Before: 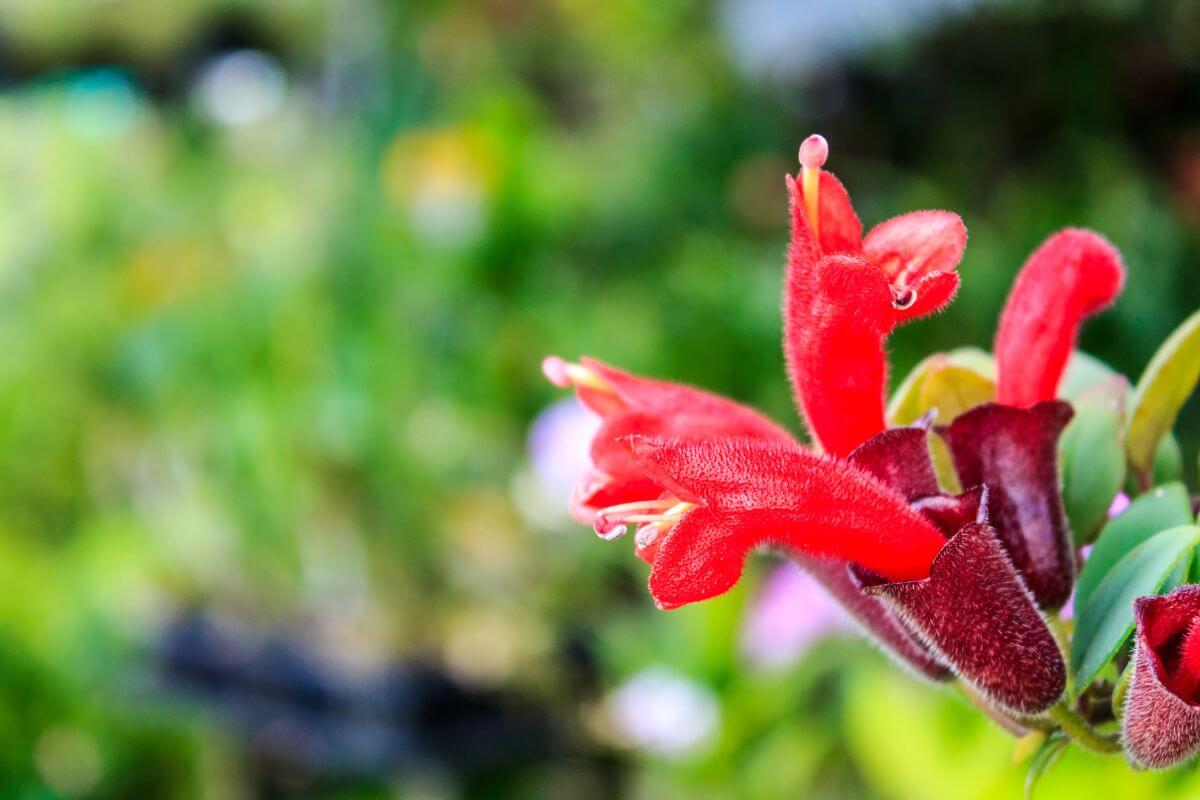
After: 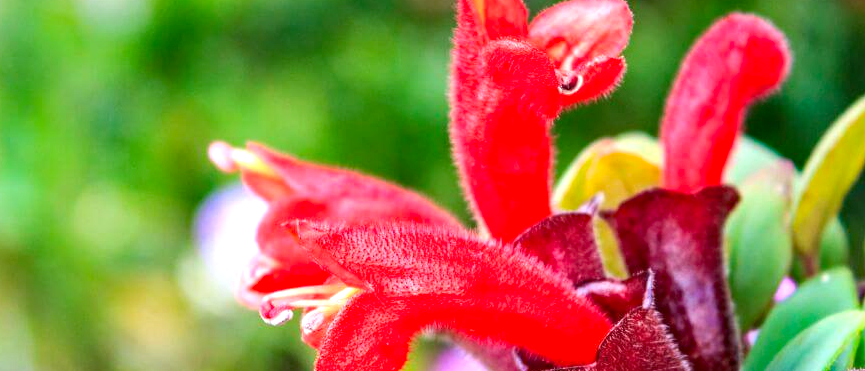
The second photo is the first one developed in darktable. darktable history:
crop and rotate: left 27.896%, top 27.045%, bottom 26.475%
haze removal: strength 0.301, distance 0.257, compatibility mode true, adaptive false
exposure: black level correction 0, exposure 0.499 EV, compensate highlight preservation false
